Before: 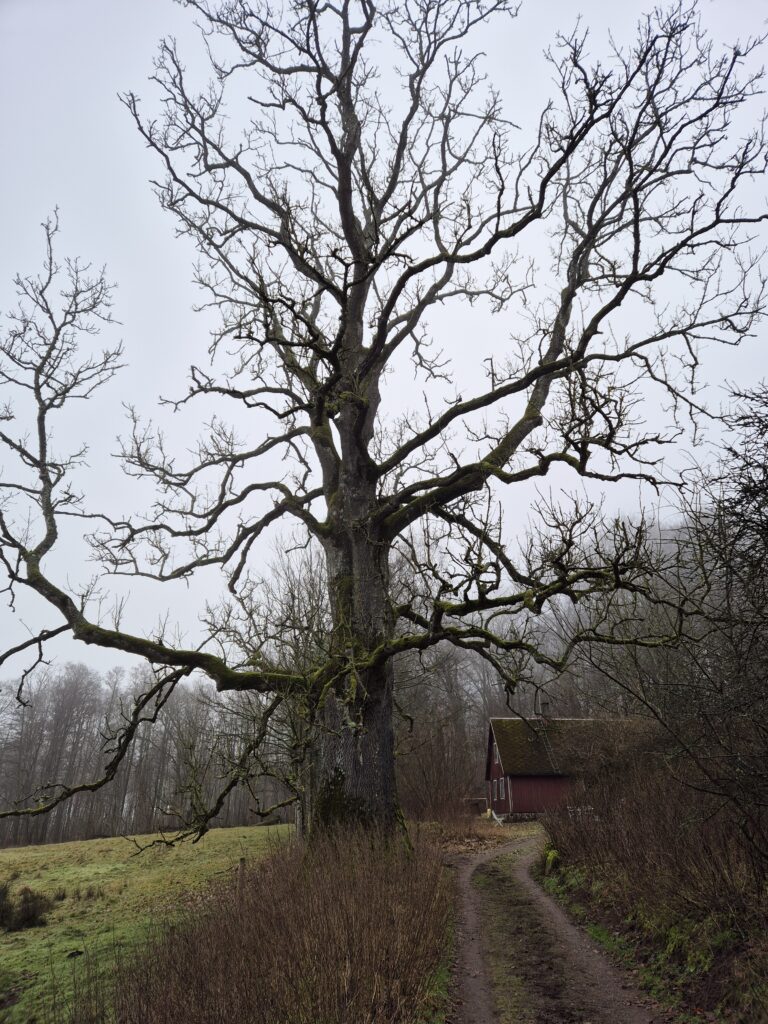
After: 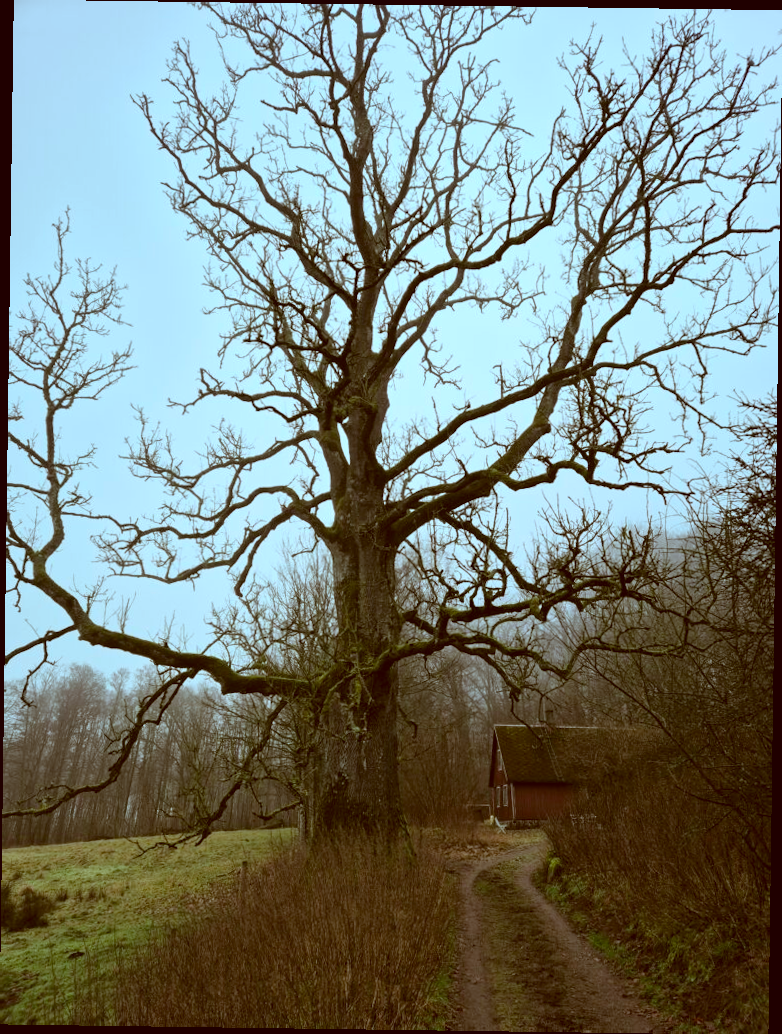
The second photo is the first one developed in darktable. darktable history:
rotate and perspective: rotation 0.8°, automatic cropping off
color correction: highlights a* -14.62, highlights b* -16.22, shadows a* 10.12, shadows b* 29.4
color zones: curves: ch1 [(0, 0.469) (0.001, 0.469) (0.12, 0.446) (0.248, 0.469) (0.5, 0.5) (0.748, 0.5) (0.999, 0.469) (1, 0.469)]
